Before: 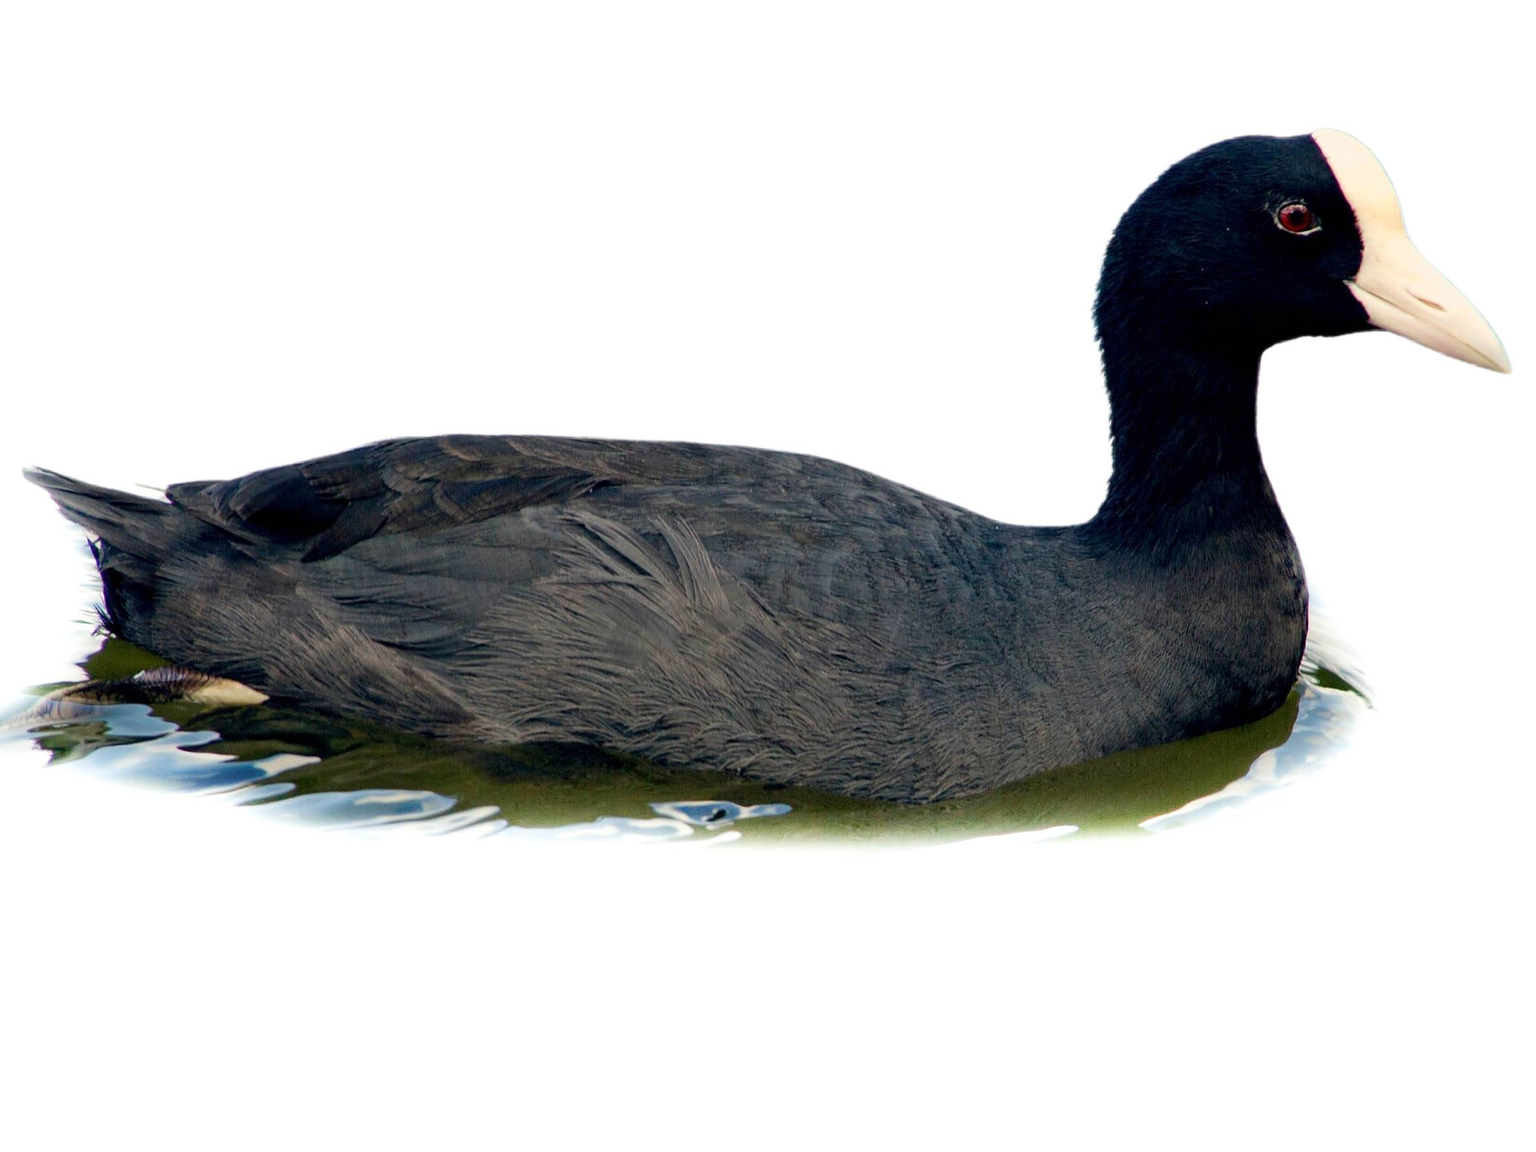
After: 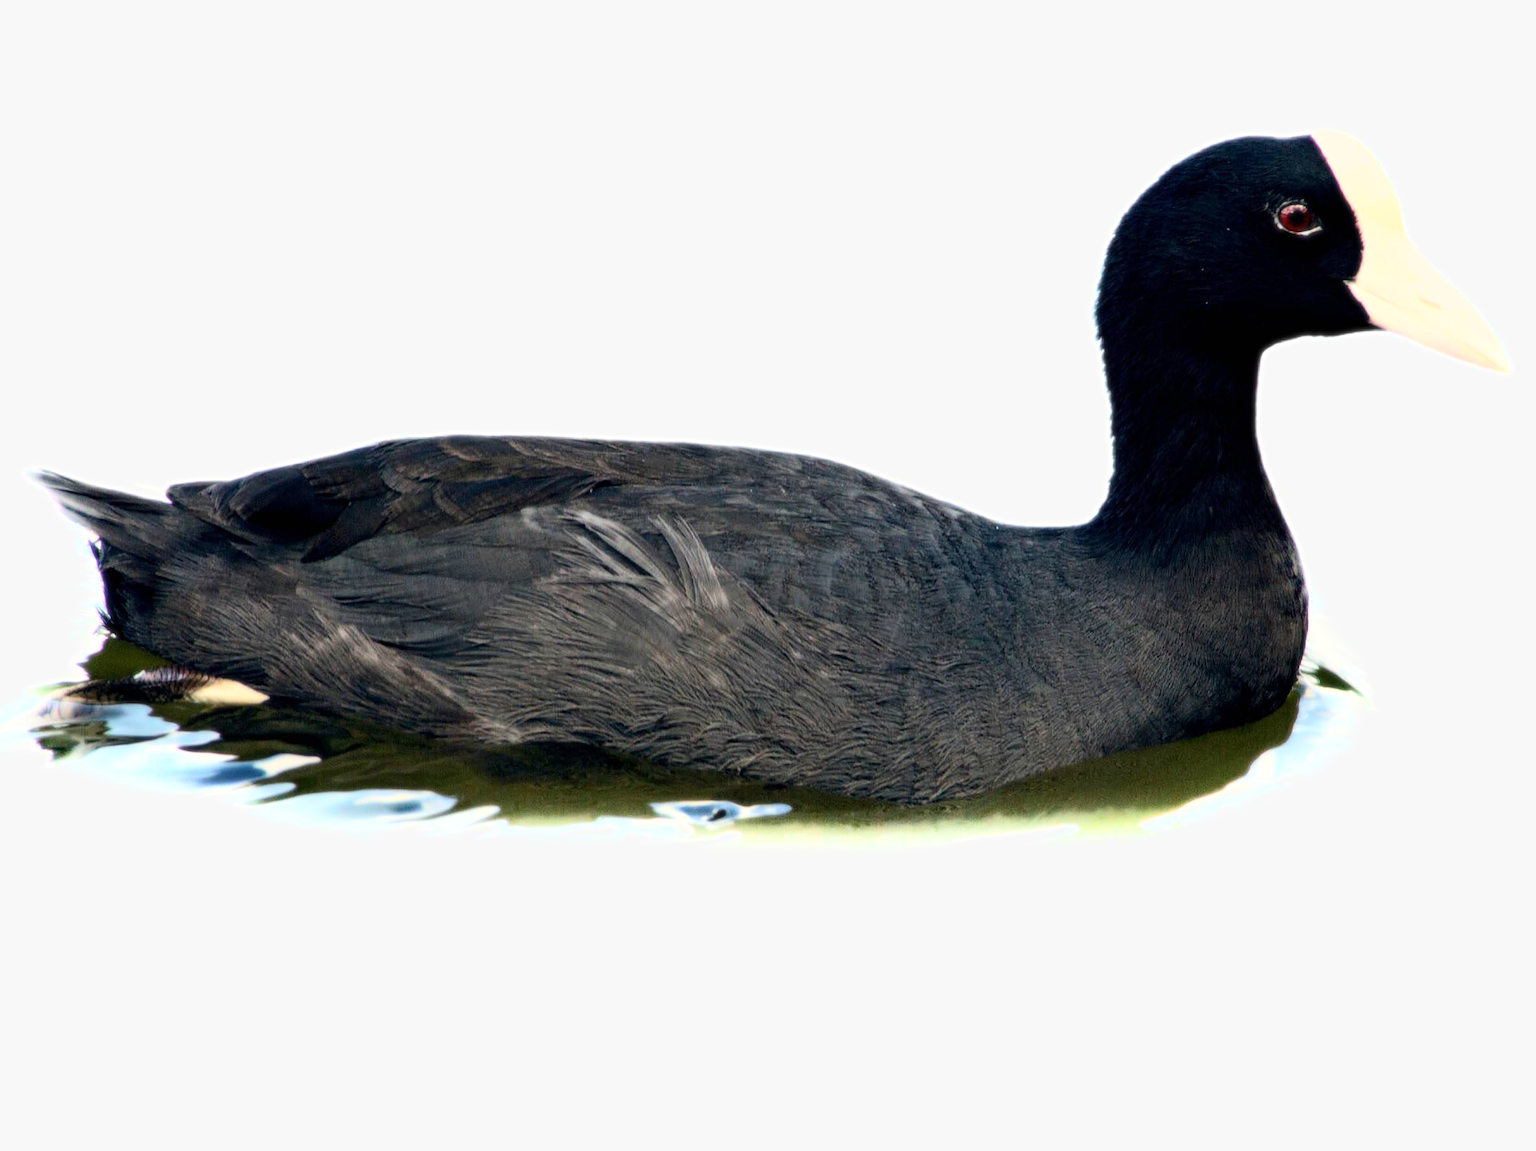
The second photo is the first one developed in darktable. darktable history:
tone equalizer: -8 EV -0.417 EV, -7 EV -0.389 EV, -6 EV -0.333 EV, -5 EV -0.222 EV, -3 EV 0.222 EV, -2 EV 0.333 EV, -1 EV 0.389 EV, +0 EV 0.417 EV, edges refinement/feathering 500, mask exposure compensation -1.25 EV, preserve details no
bloom: size 0%, threshold 54.82%, strength 8.31%
